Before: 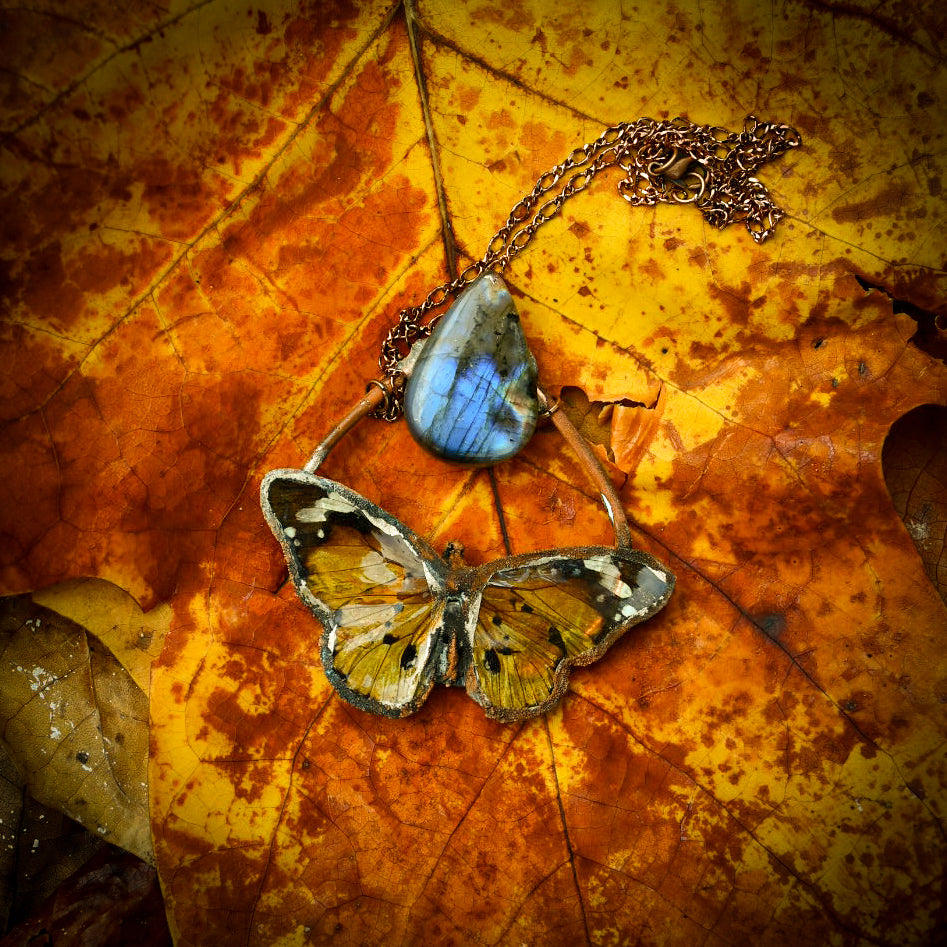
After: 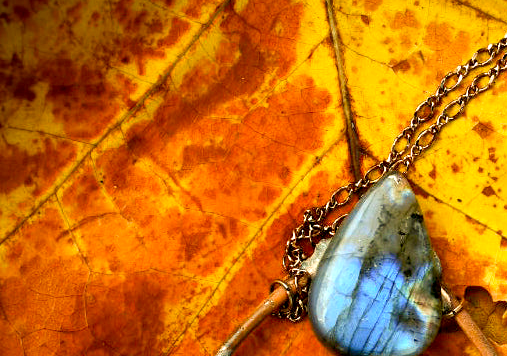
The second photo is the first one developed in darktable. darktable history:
crop: left 10.221%, top 10.612%, right 36.217%, bottom 51.709%
exposure: black level correction 0.005, exposure 0.414 EV, compensate highlight preservation false
